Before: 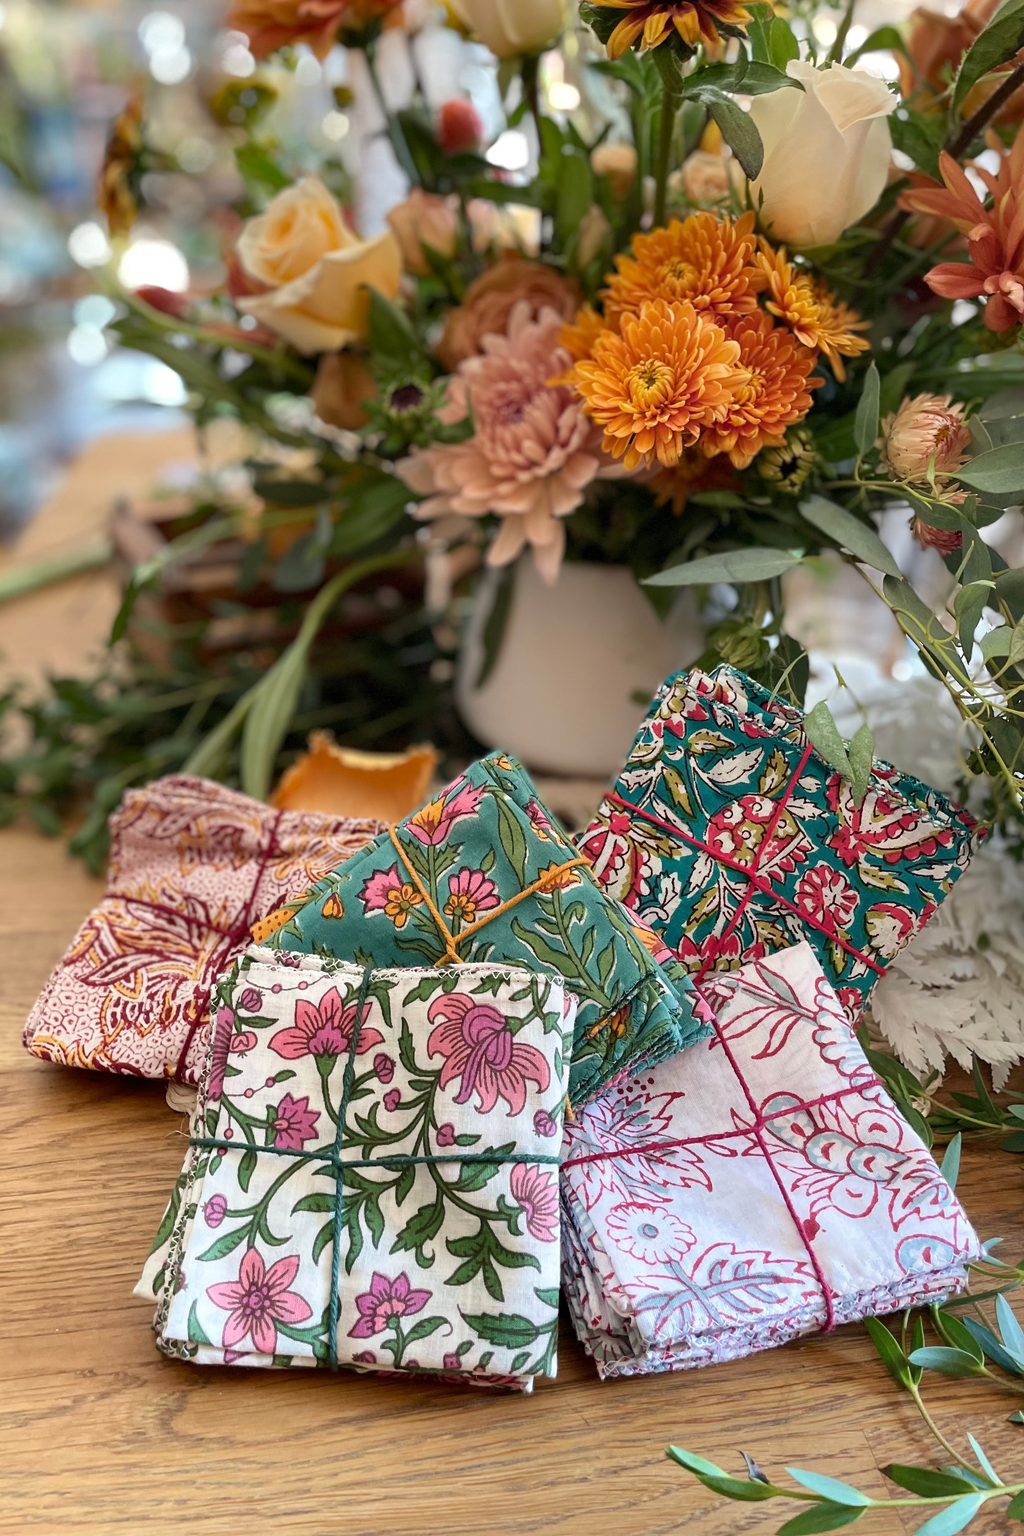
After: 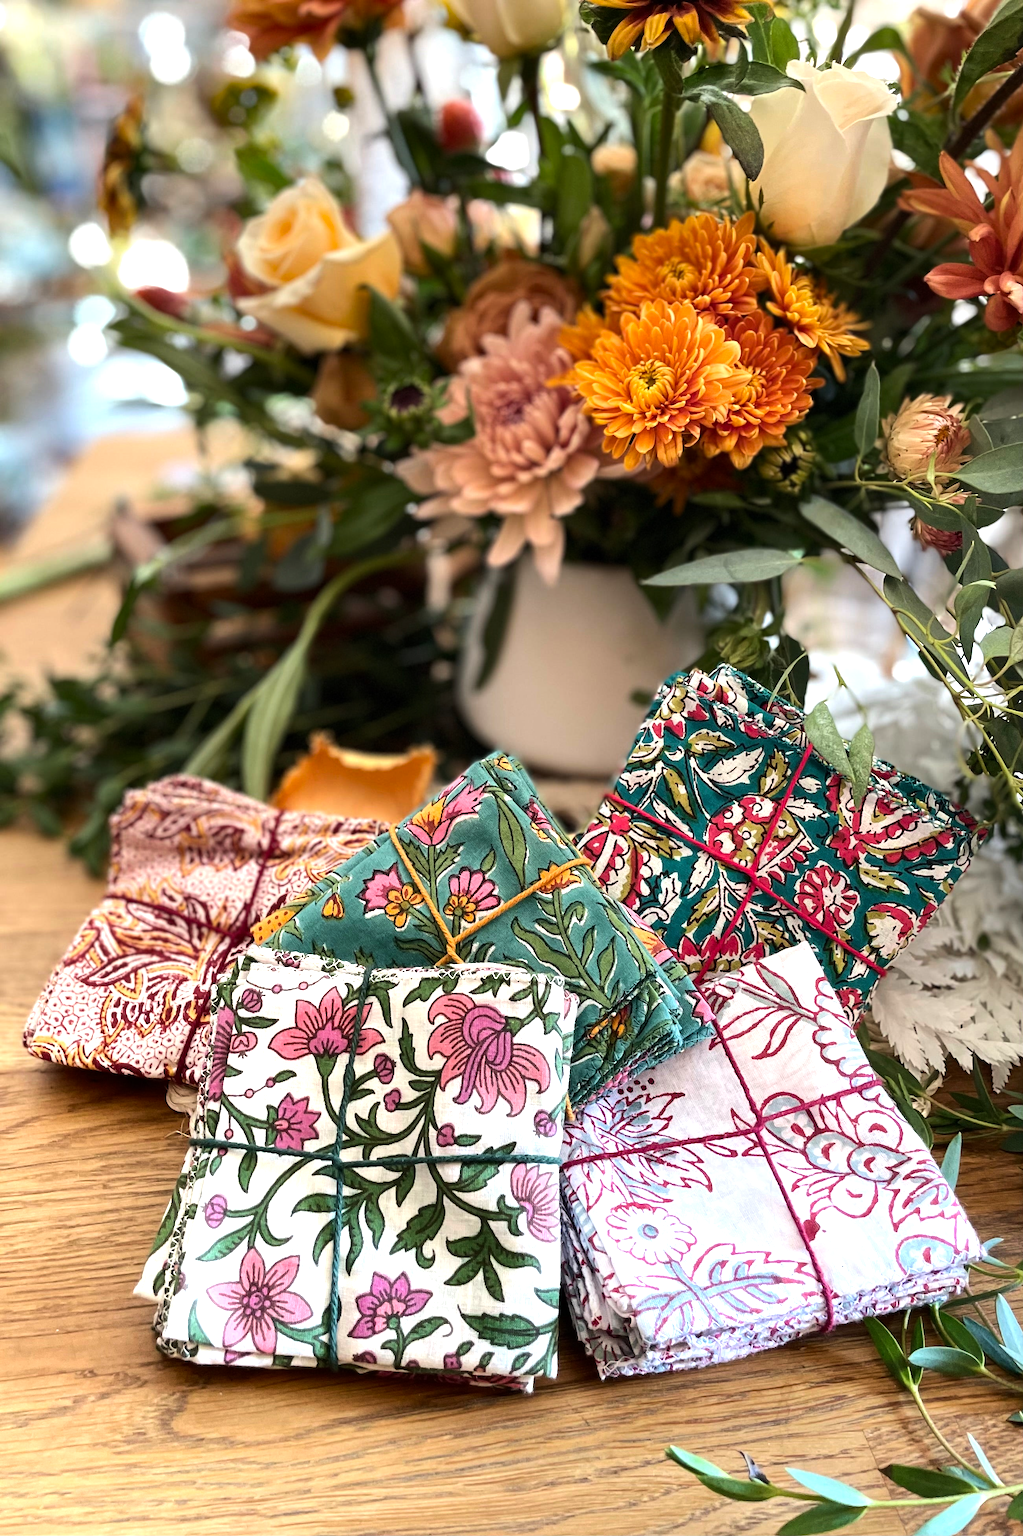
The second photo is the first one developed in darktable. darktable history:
color zones: curves: ch1 [(0, 0.523) (0.143, 0.545) (0.286, 0.52) (0.429, 0.506) (0.571, 0.503) (0.714, 0.503) (0.857, 0.508) (1, 0.523)]
tone equalizer: -8 EV -0.75 EV, -7 EV -0.7 EV, -6 EV -0.6 EV, -5 EV -0.4 EV, -3 EV 0.4 EV, -2 EV 0.6 EV, -1 EV 0.7 EV, +0 EV 0.75 EV, edges refinement/feathering 500, mask exposure compensation -1.57 EV, preserve details no
